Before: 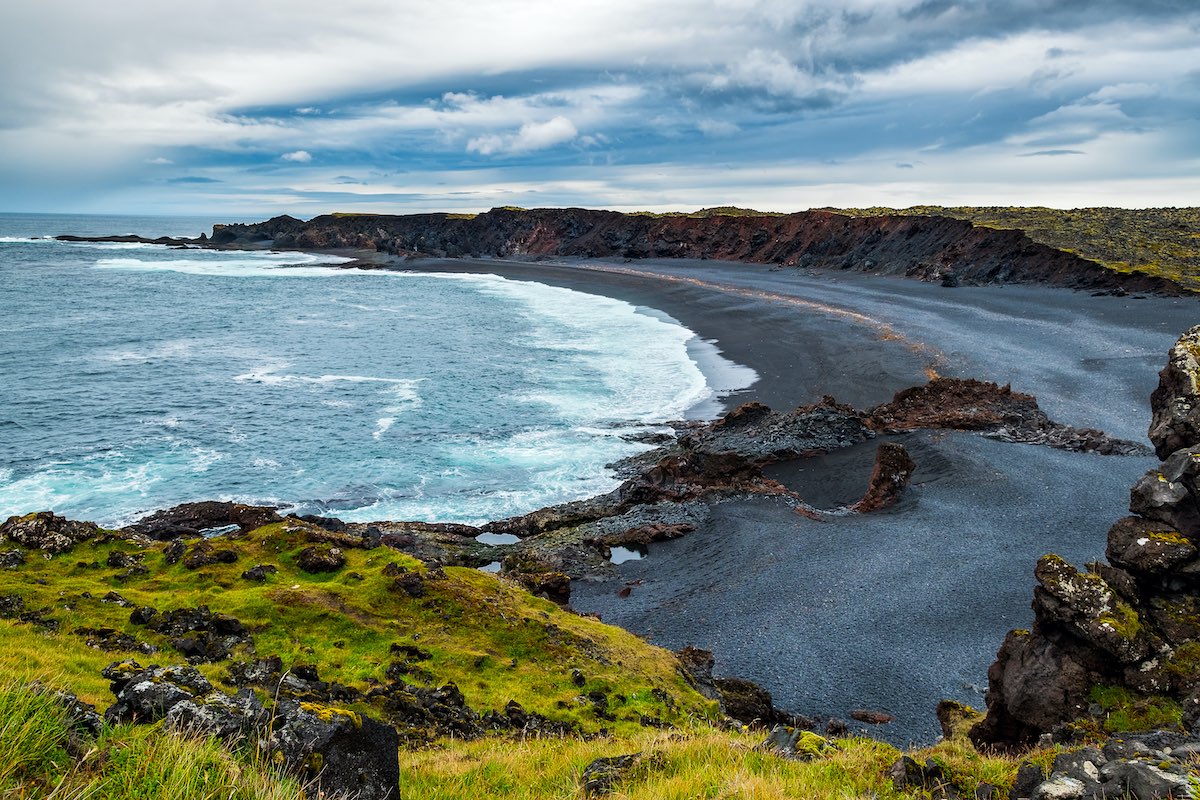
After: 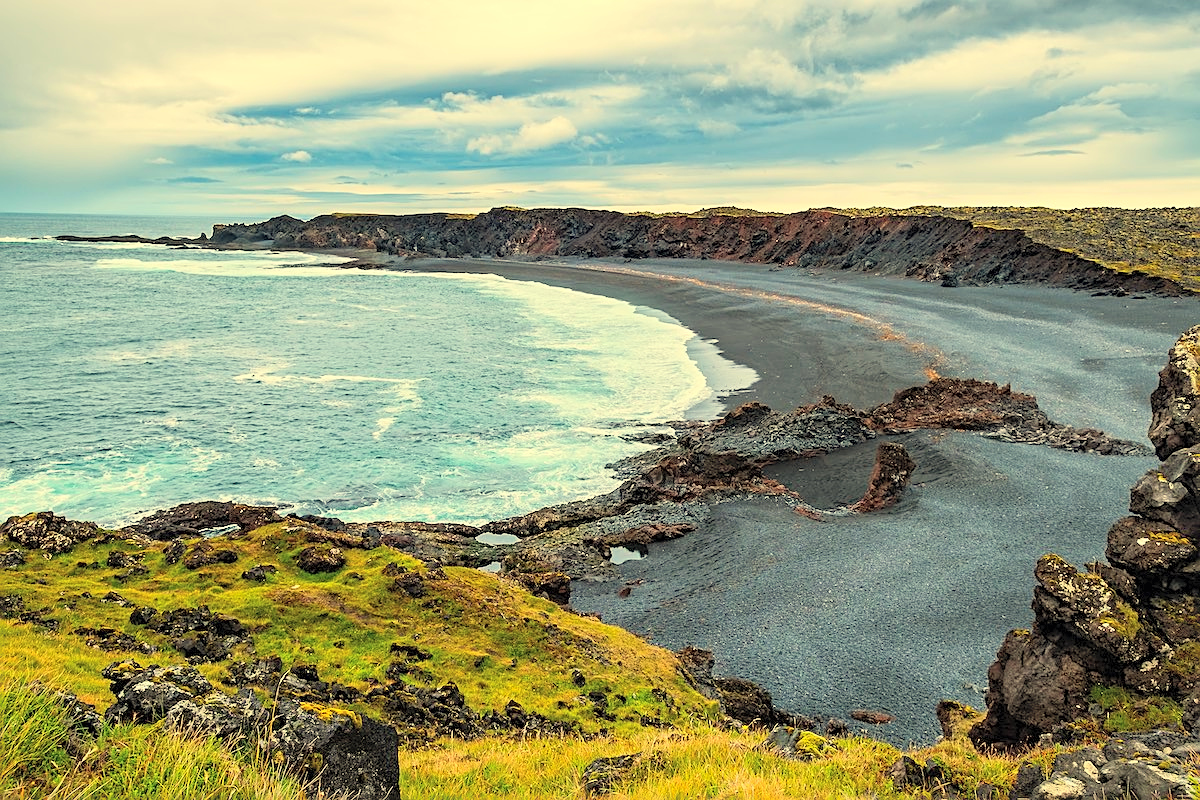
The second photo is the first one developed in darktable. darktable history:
contrast brightness saturation: contrast 0.1, brightness 0.3, saturation 0.14
white balance: red 1.08, blue 0.791
sharpen: on, module defaults
